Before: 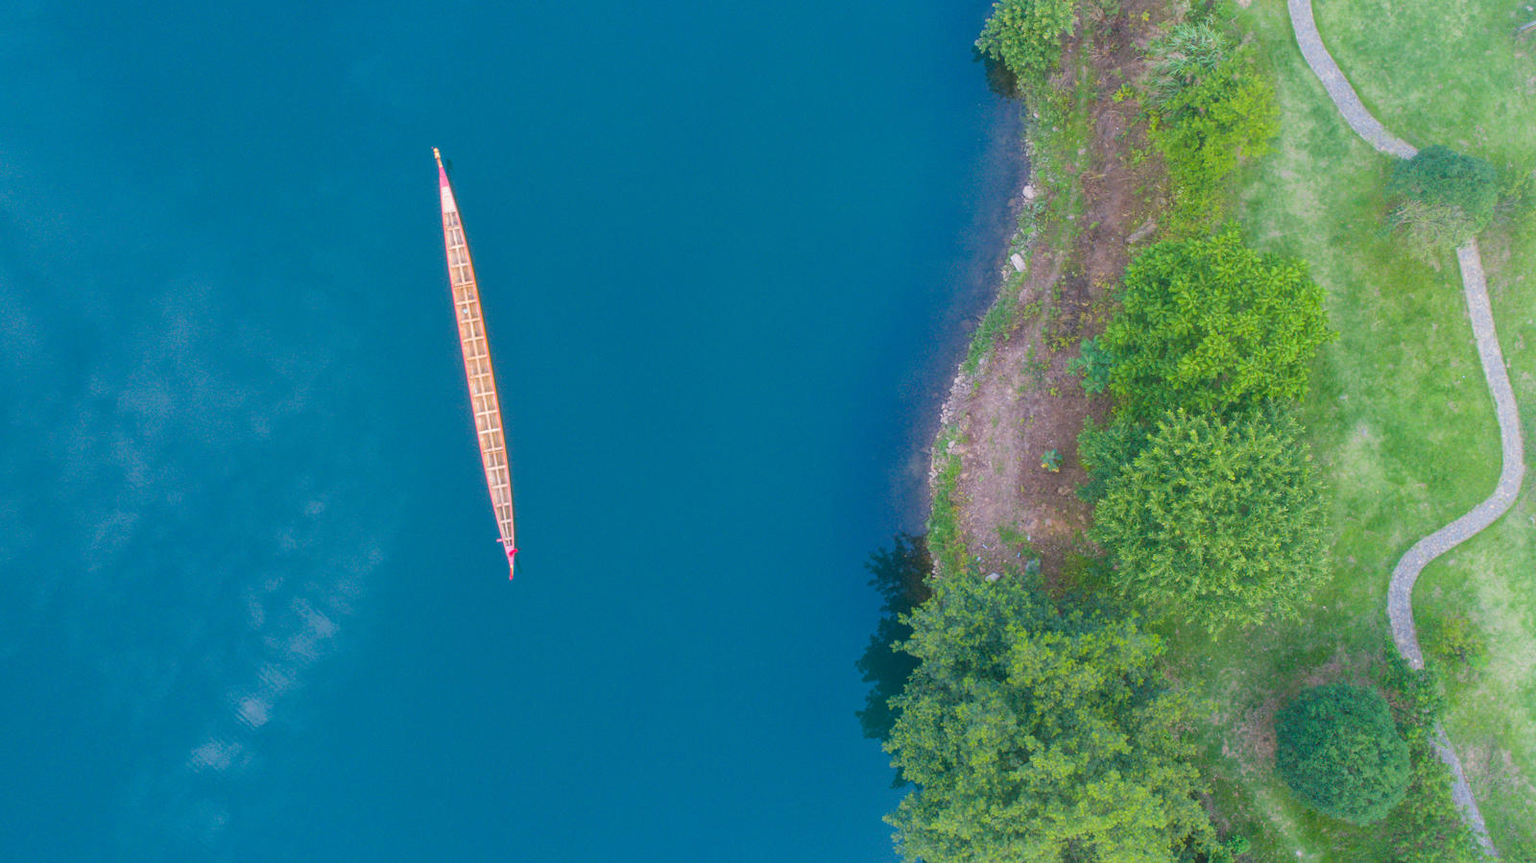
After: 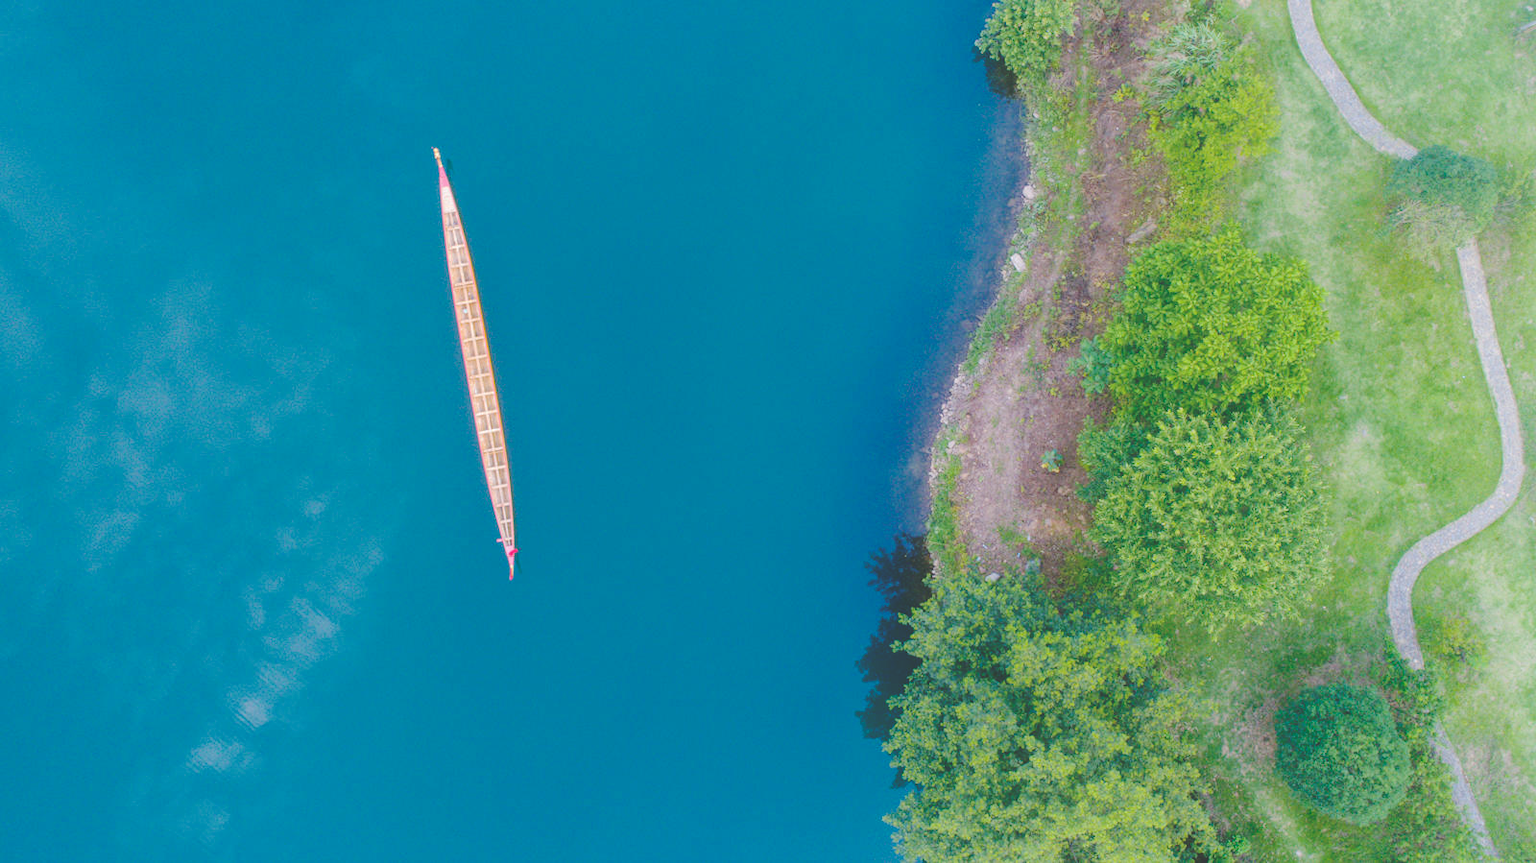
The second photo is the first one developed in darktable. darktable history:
contrast brightness saturation: saturation -0.05
base curve: curves: ch0 [(0, 0.024) (0.055, 0.065) (0.121, 0.166) (0.236, 0.319) (0.693, 0.726) (1, 1)], preserve colors none
